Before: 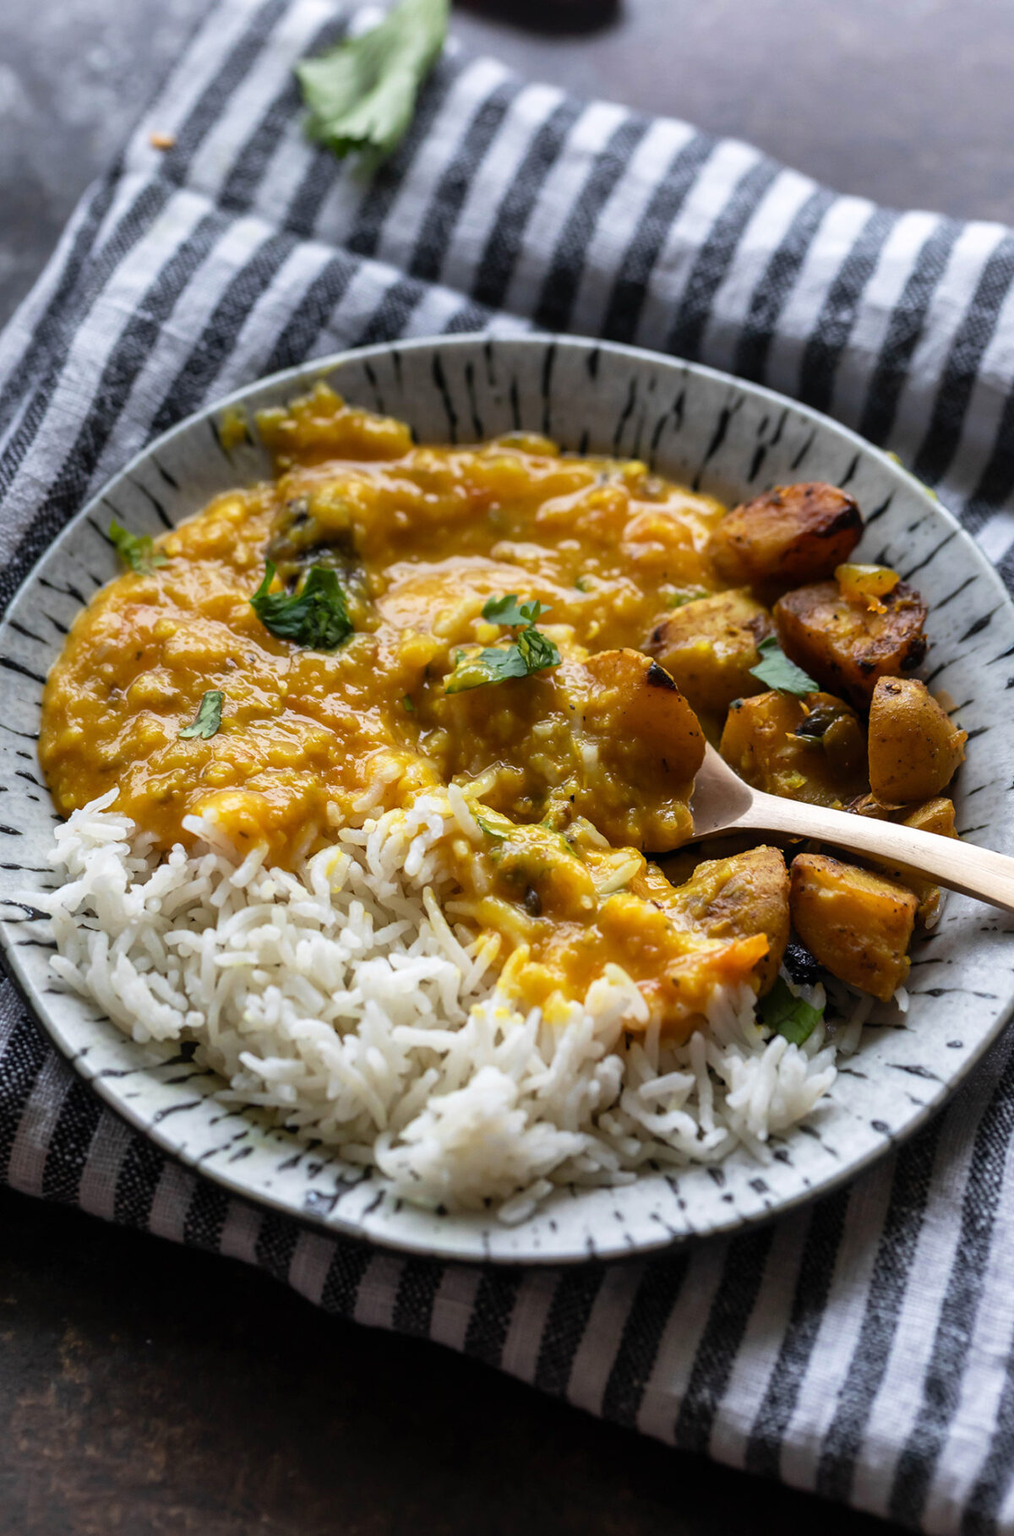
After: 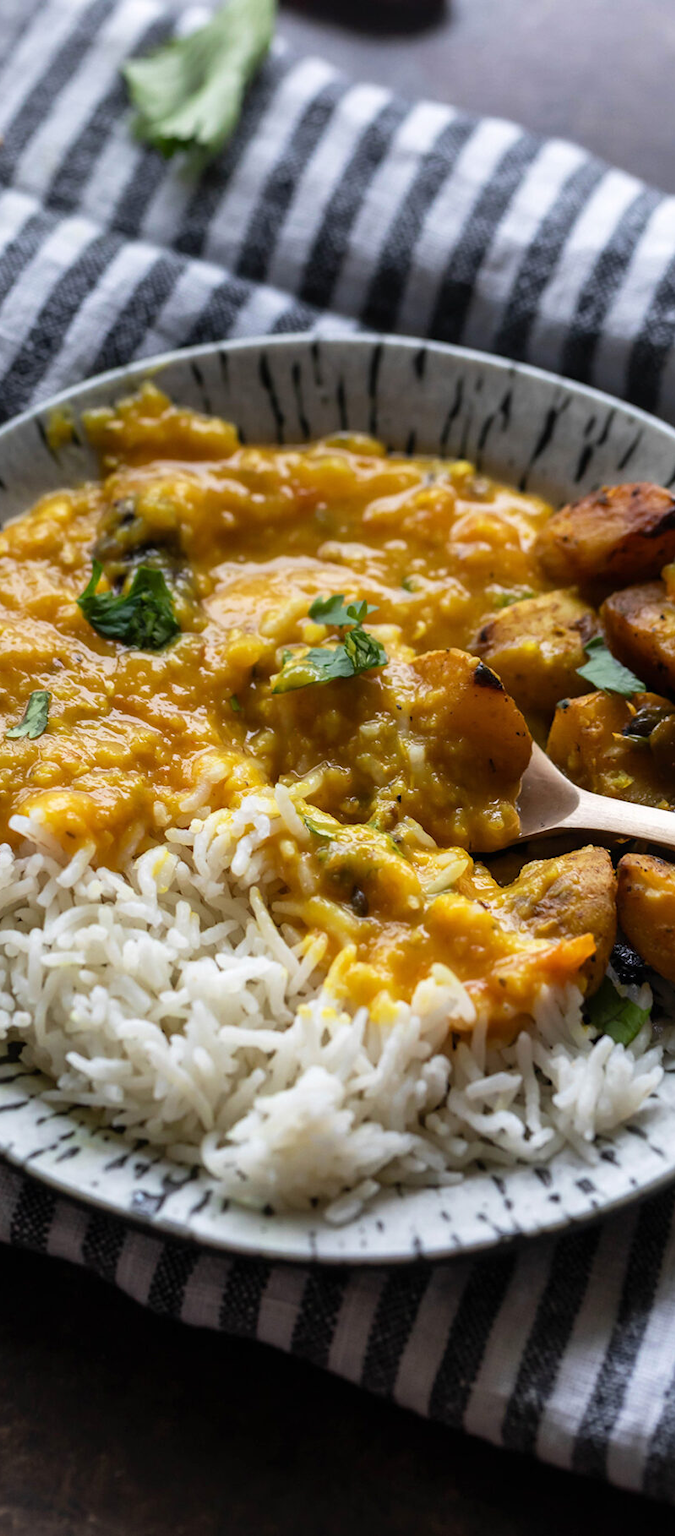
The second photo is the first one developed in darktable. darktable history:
crop: left 17.104%, right 16.231%
